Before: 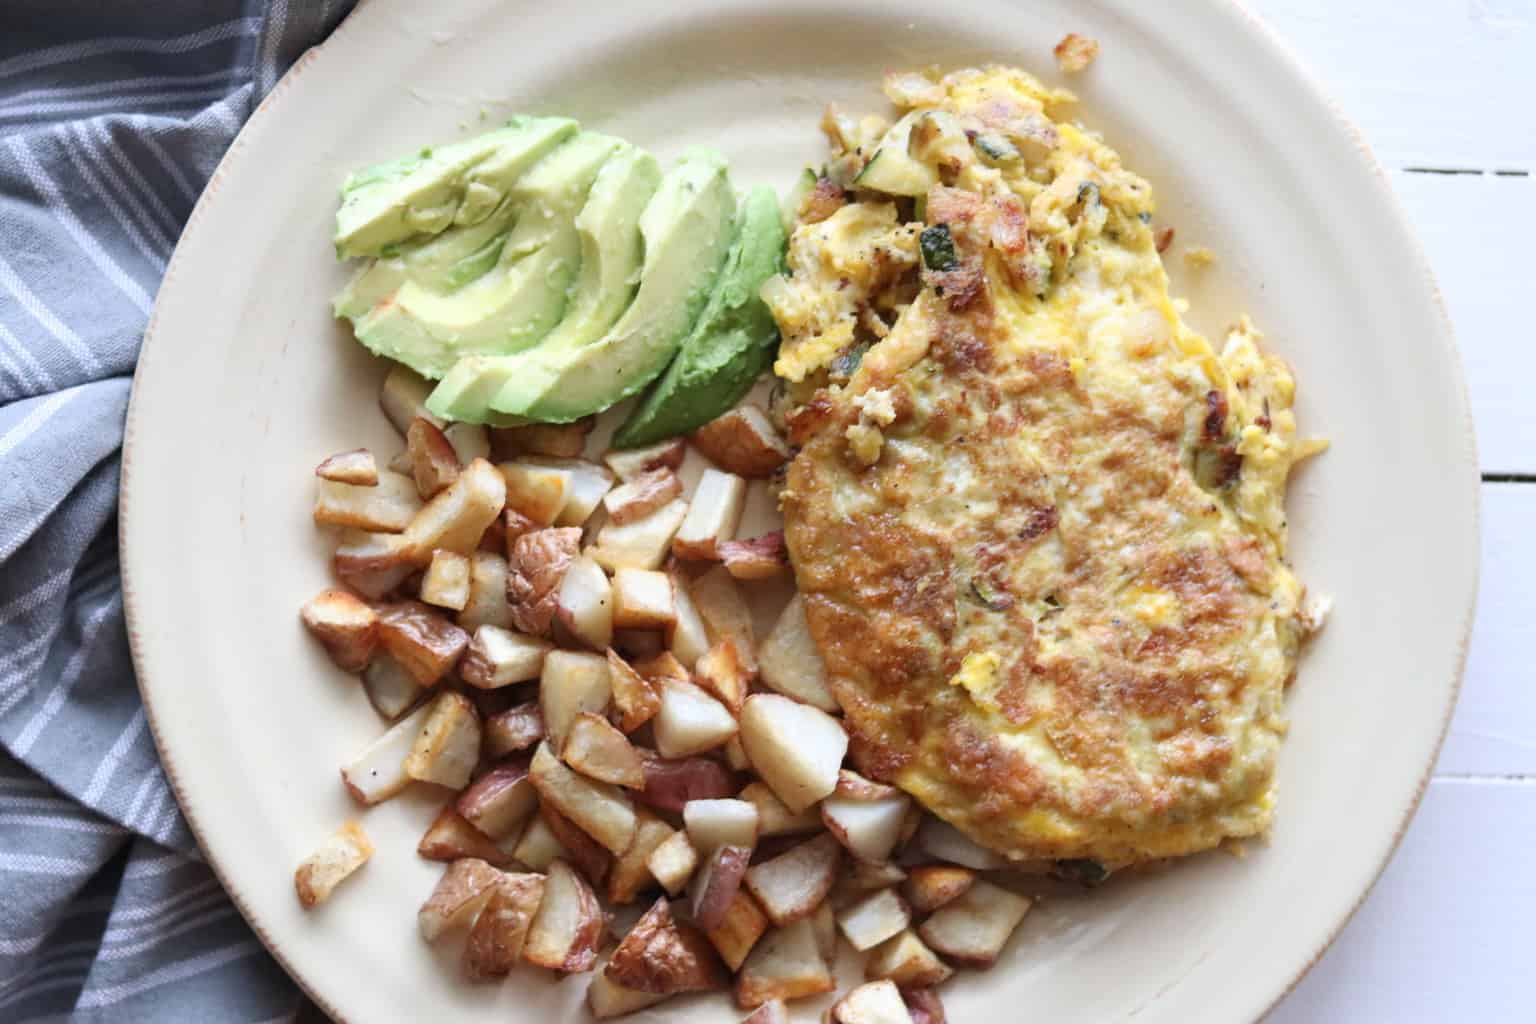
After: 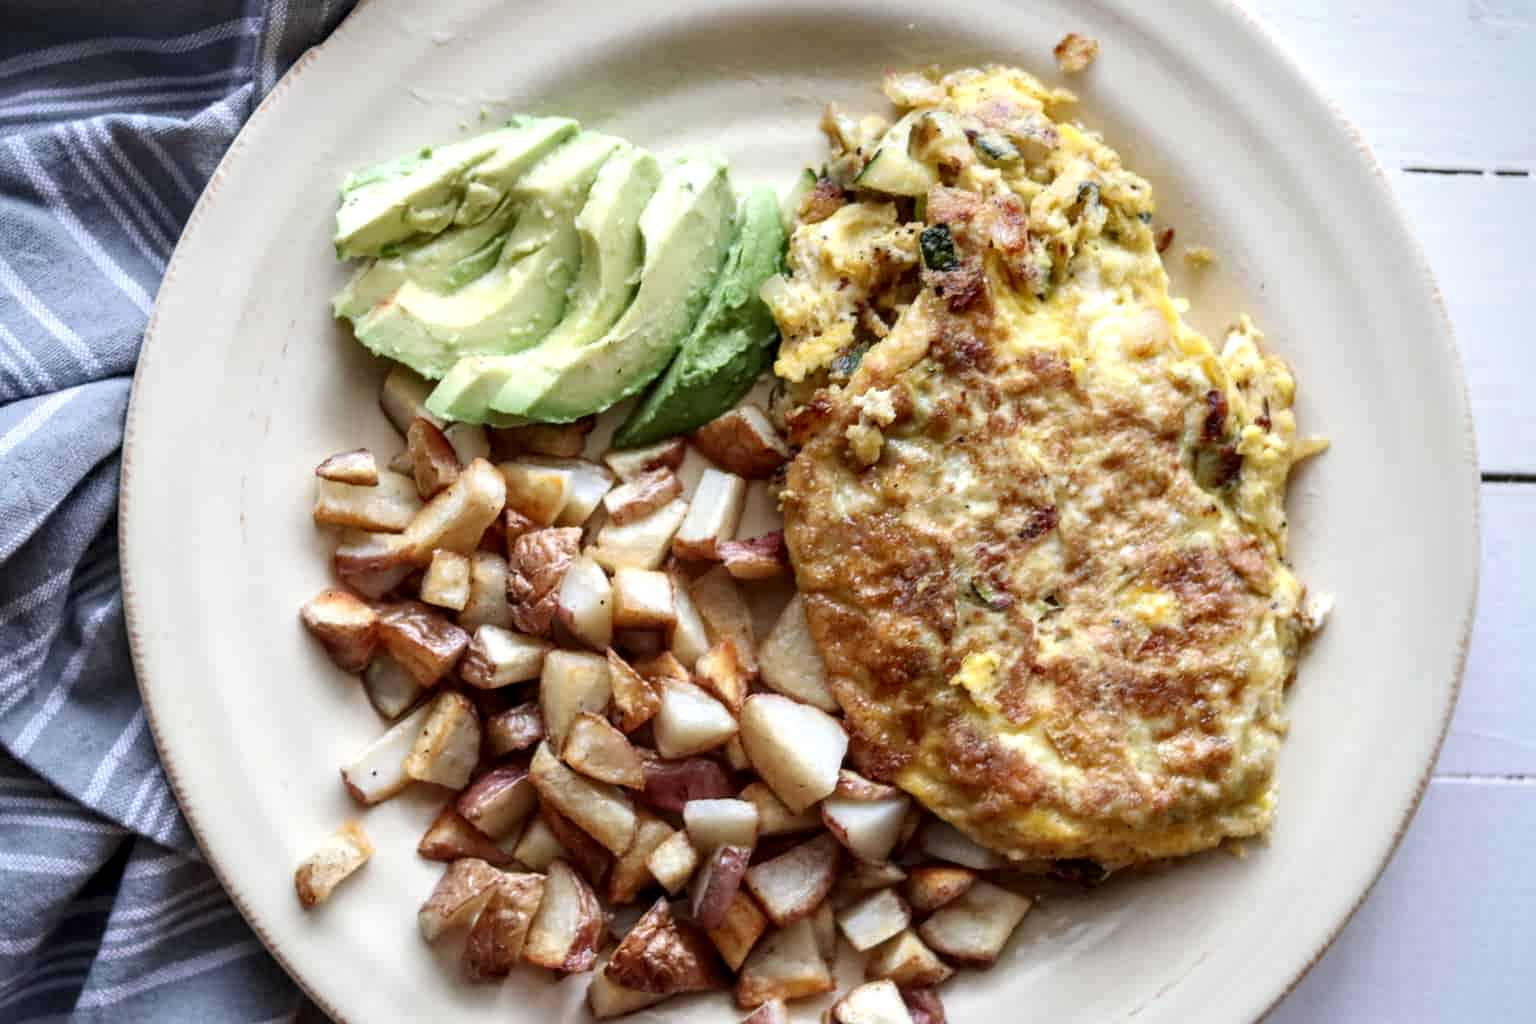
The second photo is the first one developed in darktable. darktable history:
shadows and highlights: shadows 37.14, highlights -28.18, soften with gaussian
local contrast: detail 150%
vignetting: fall-off radius 62.85%, saturation 0.385
